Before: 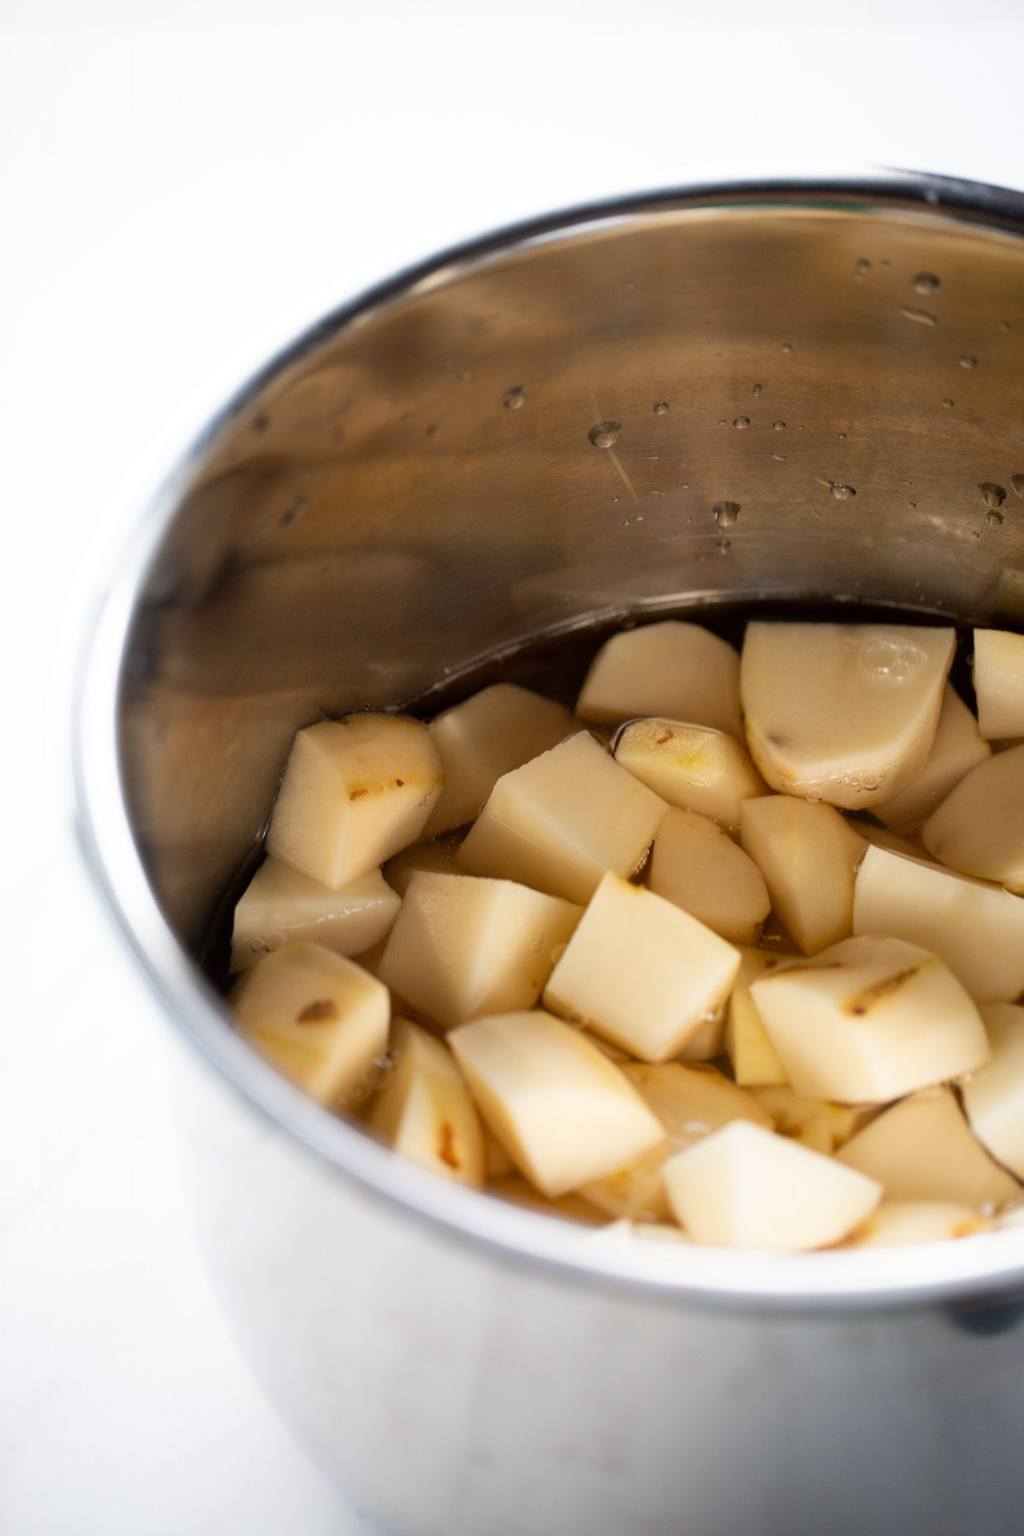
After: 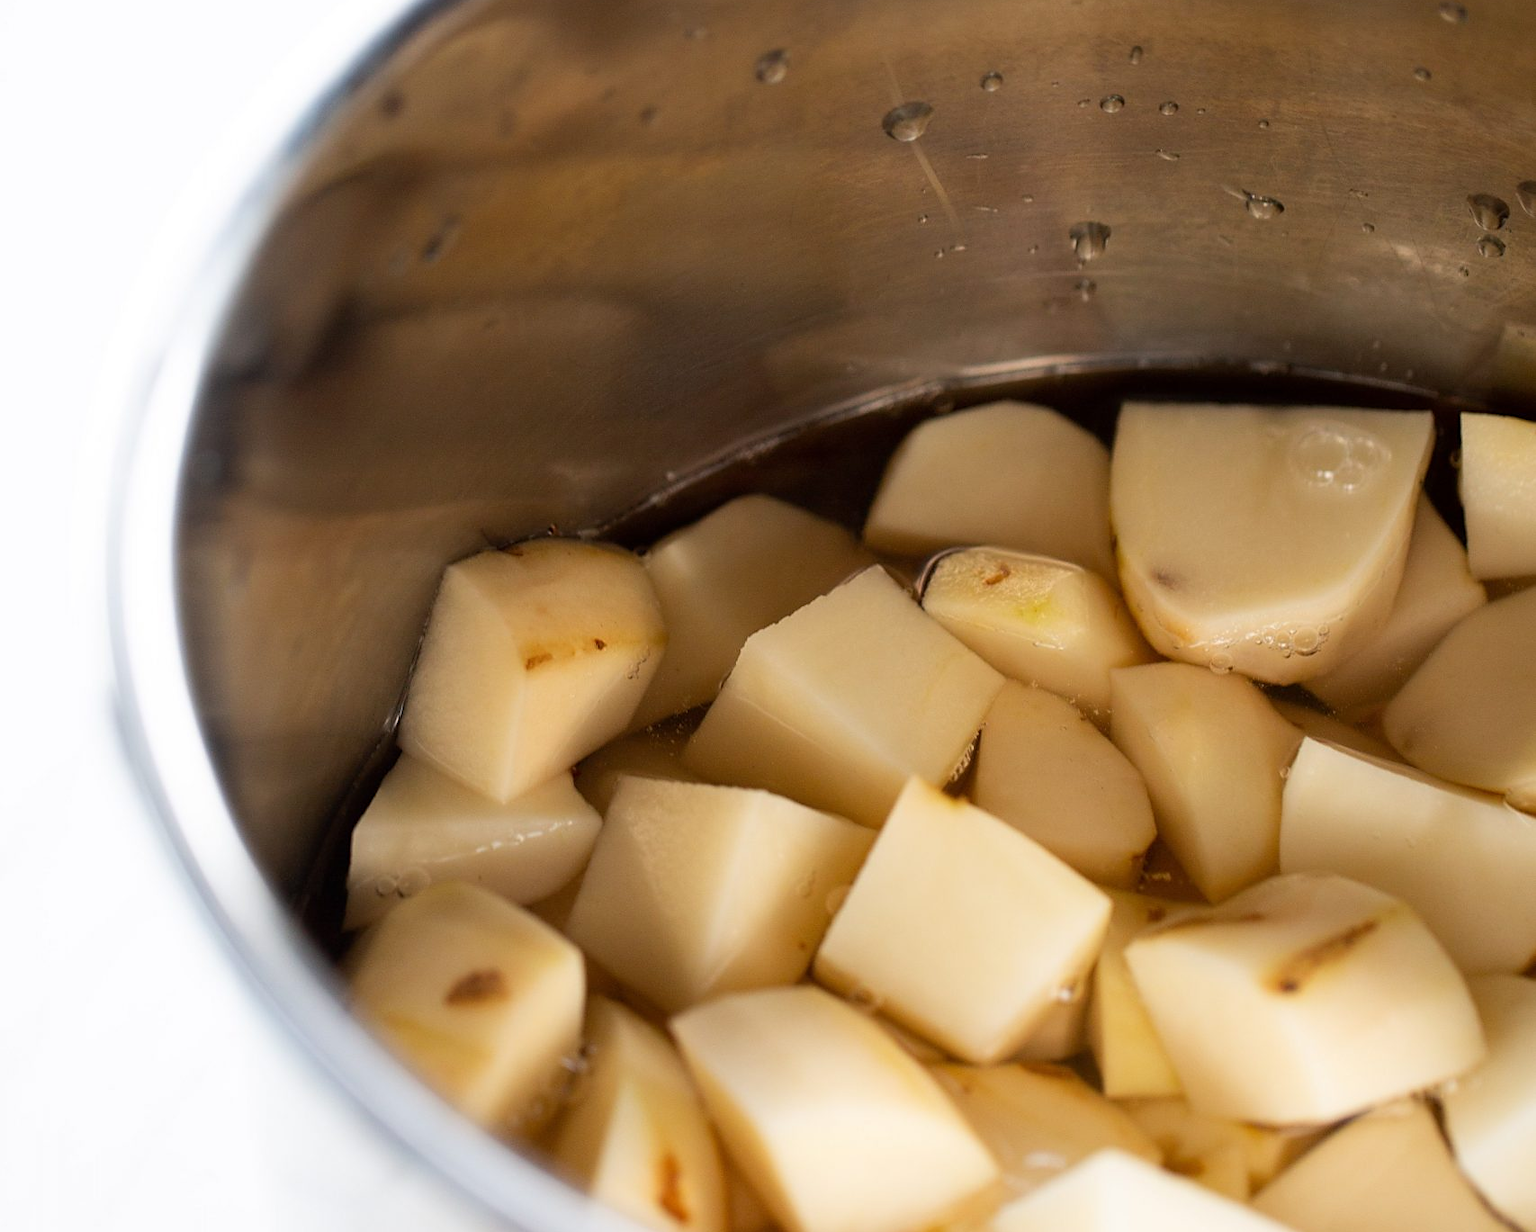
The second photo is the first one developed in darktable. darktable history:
crop and rotate: top 23.043%, bottom 23.437%
sharpen: radius 1.864, amount 0.398, threshold 1.271
